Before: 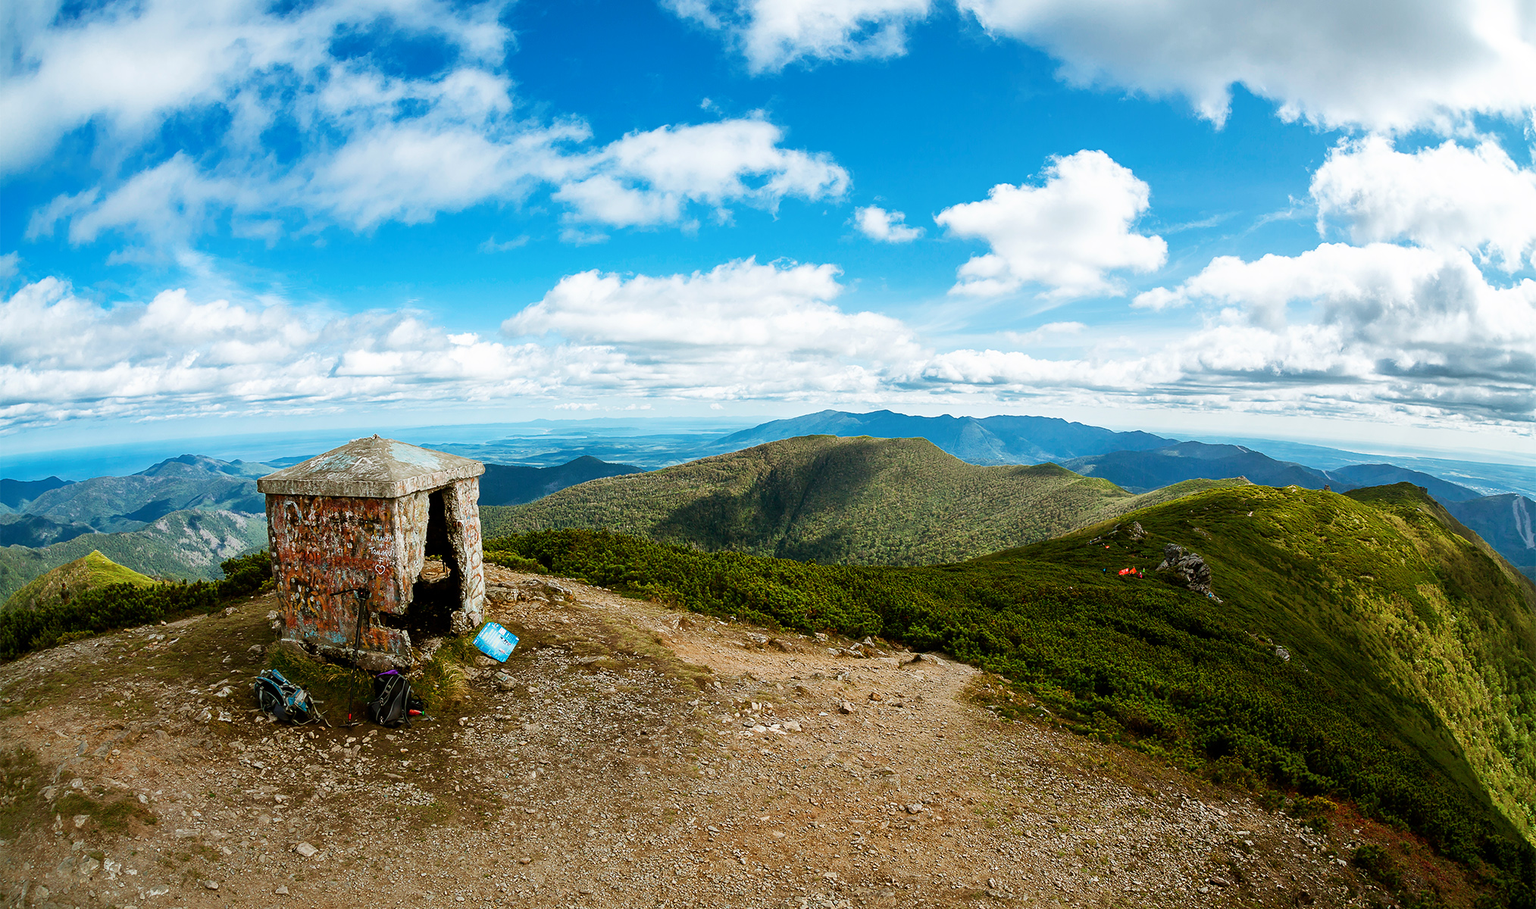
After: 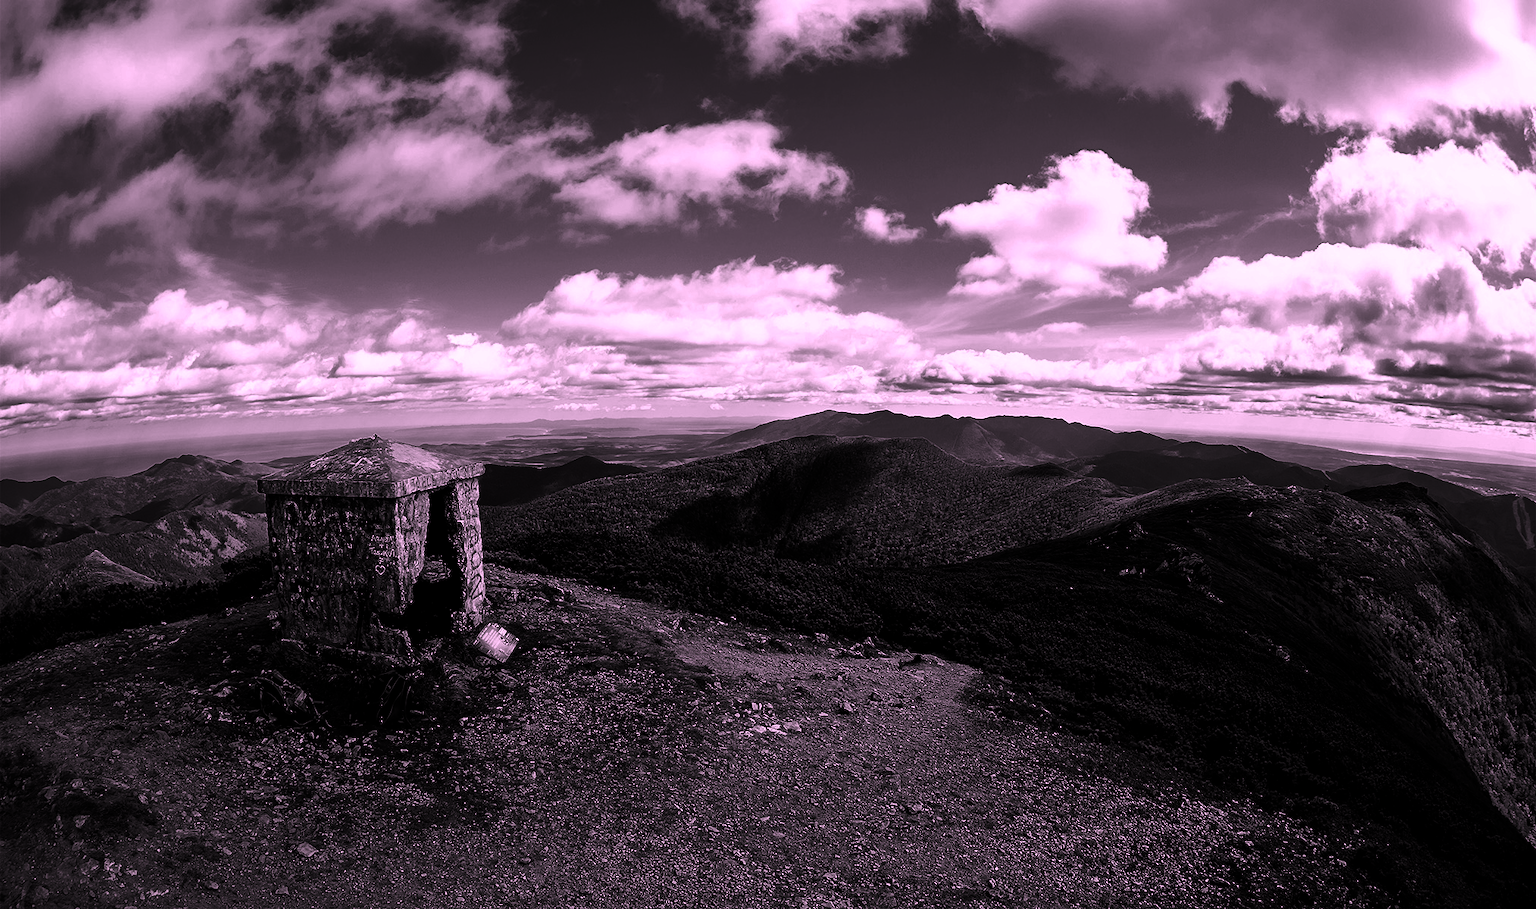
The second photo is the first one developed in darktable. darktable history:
white balance: red 1.042, blue 1.17
contrast brightness saturation: contrast 0.02, brightness -1, saturation -1
color correction: highlights a* 19.5, highlights b* -11.53, saturation 1.69
